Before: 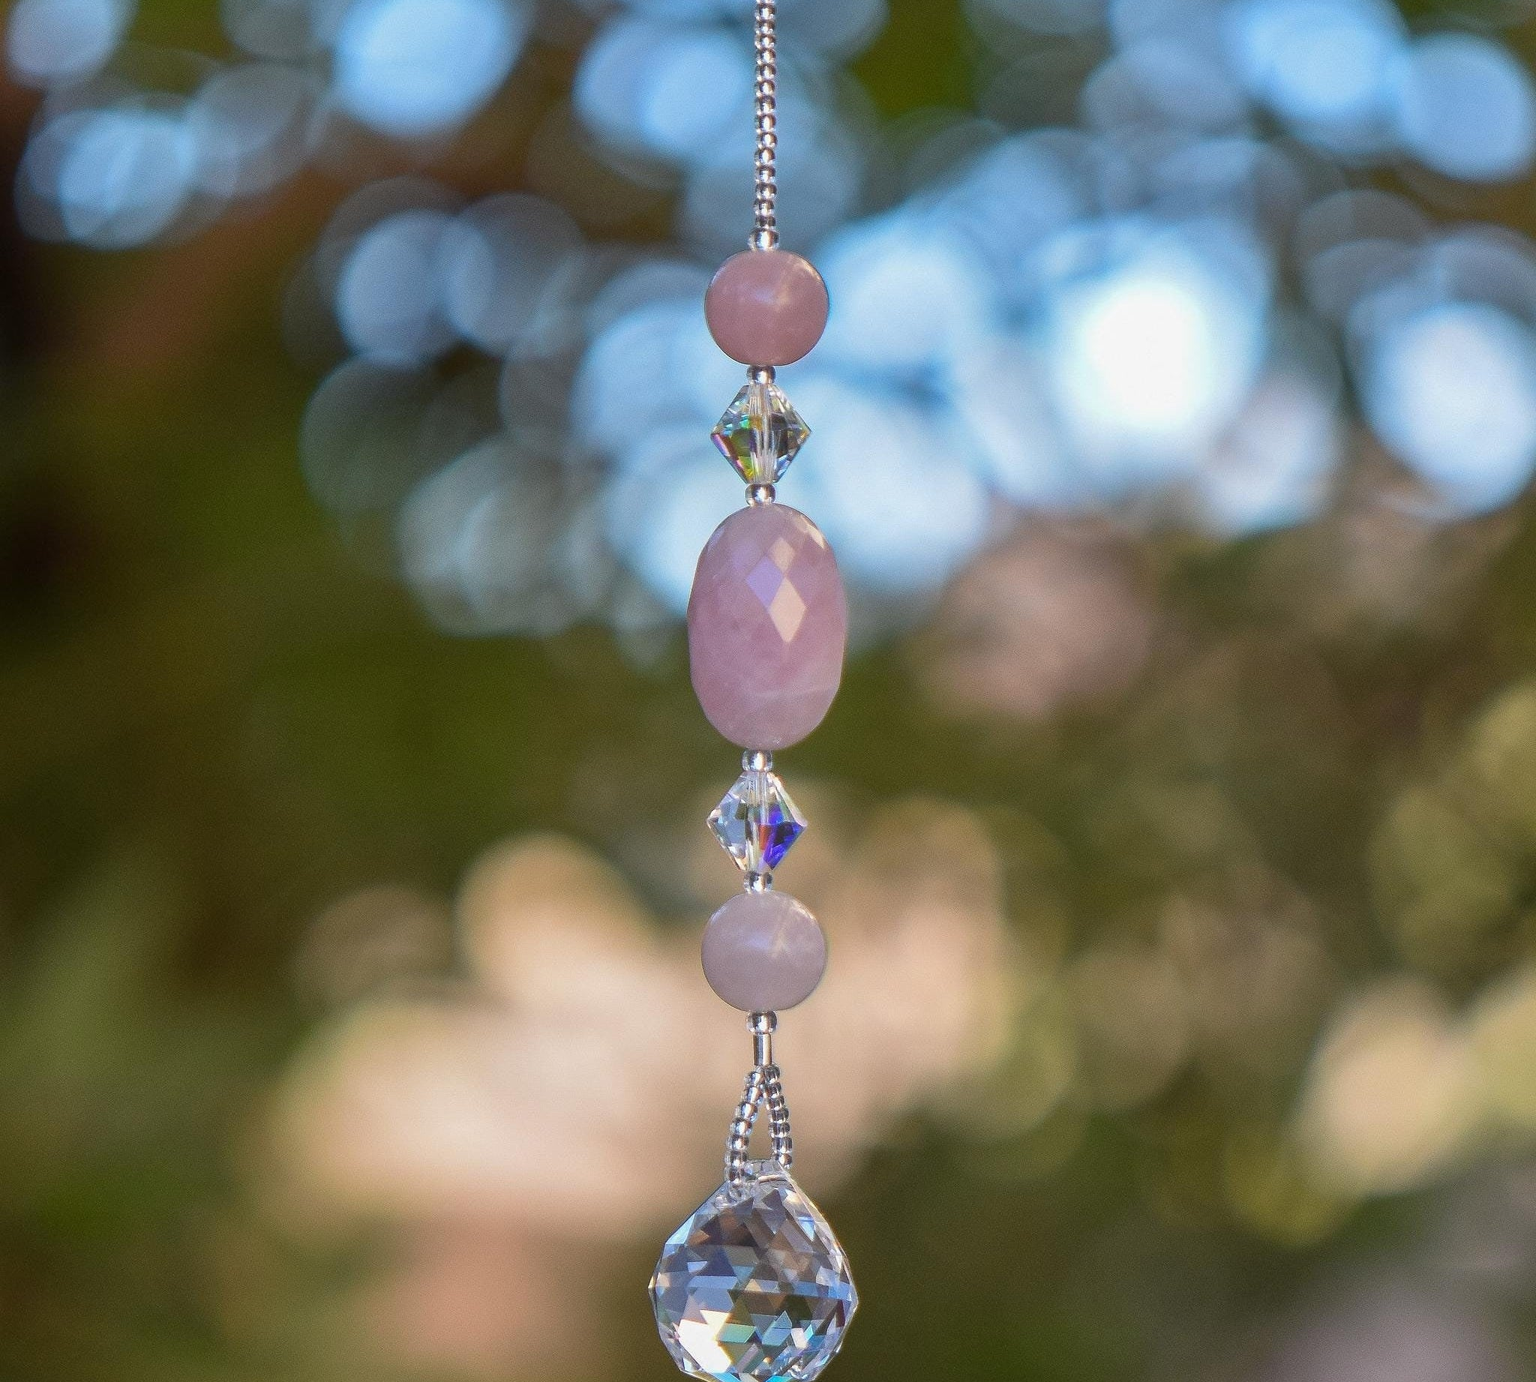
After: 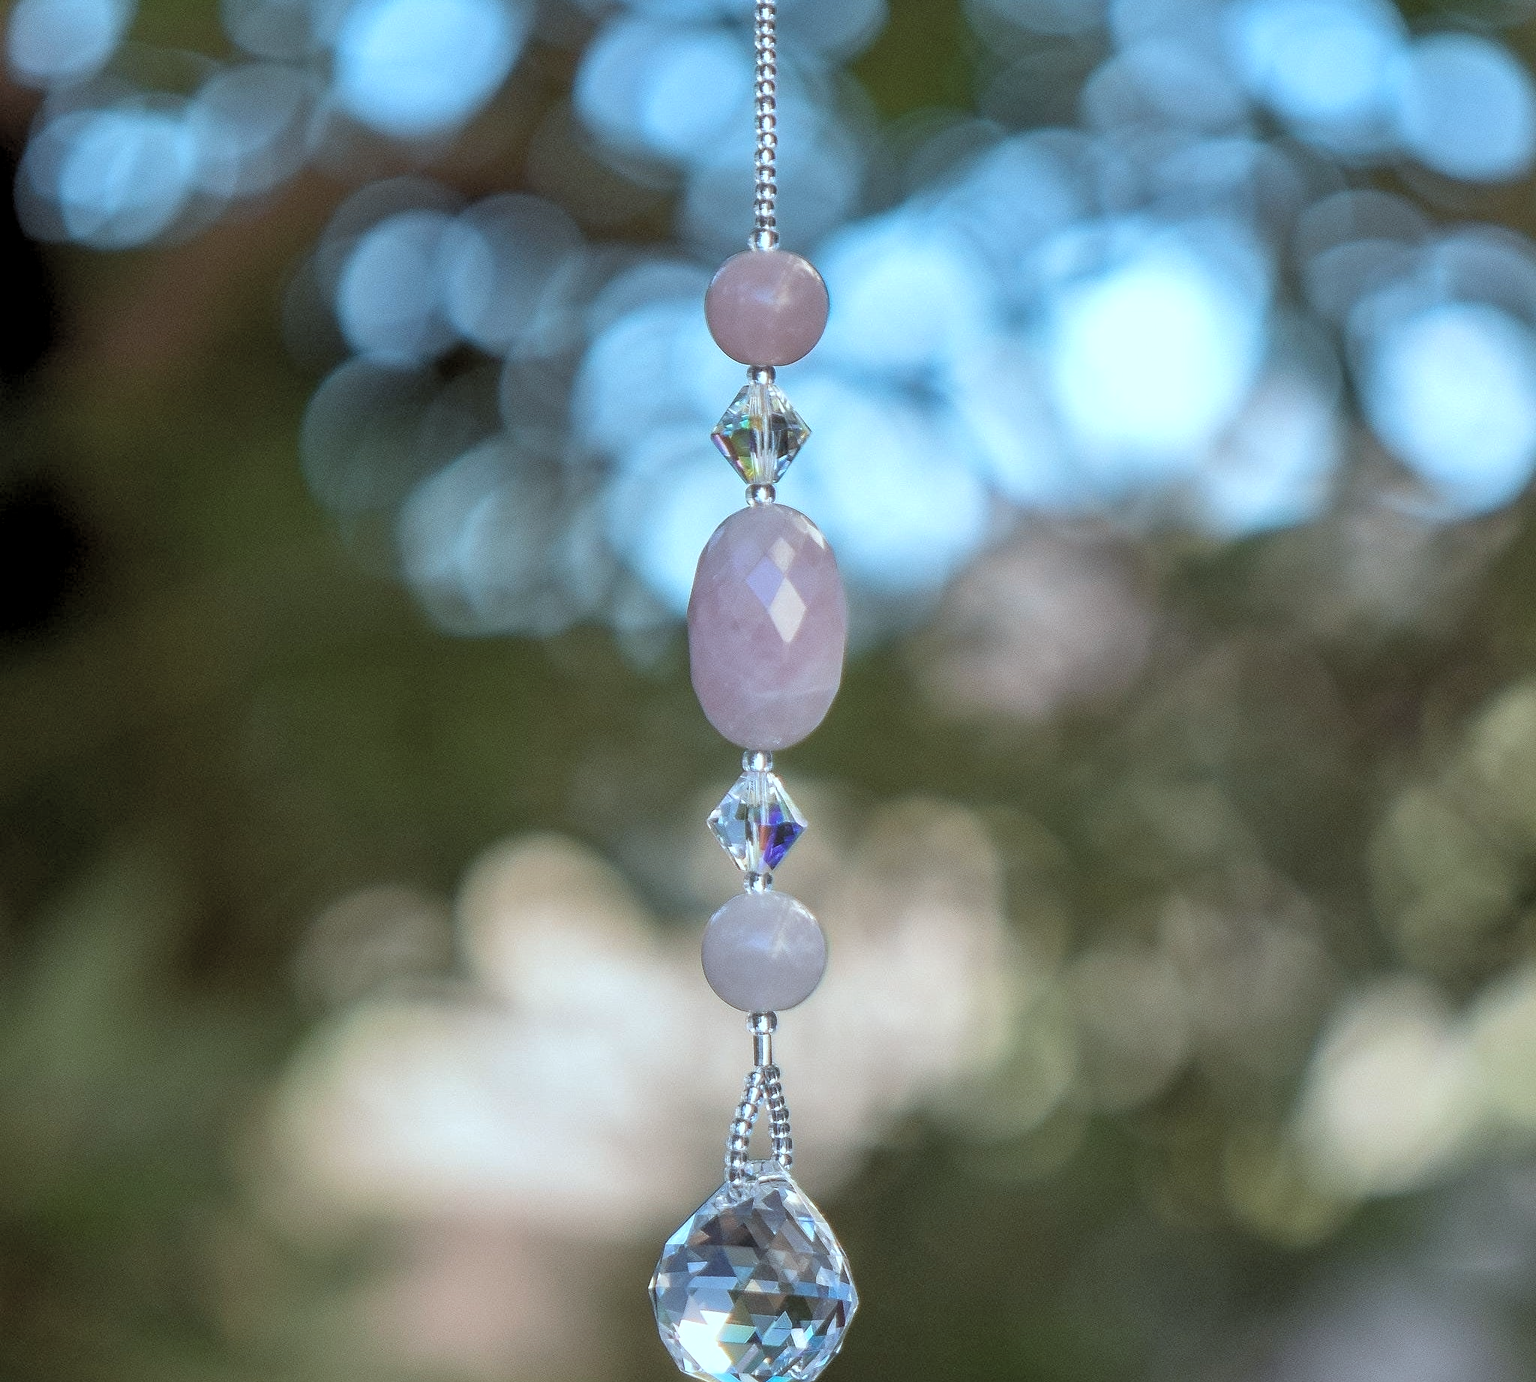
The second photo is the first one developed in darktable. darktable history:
color correction: highlights a* -12.64, highlights b* -18.1, saturation 0.7
rgb levels: levels [[0.01, 0.419, 0.839], [0, 0.5, 1], [0, 0.5, 1]]
bloom: size 3%, threshold 100%, strength 0%
